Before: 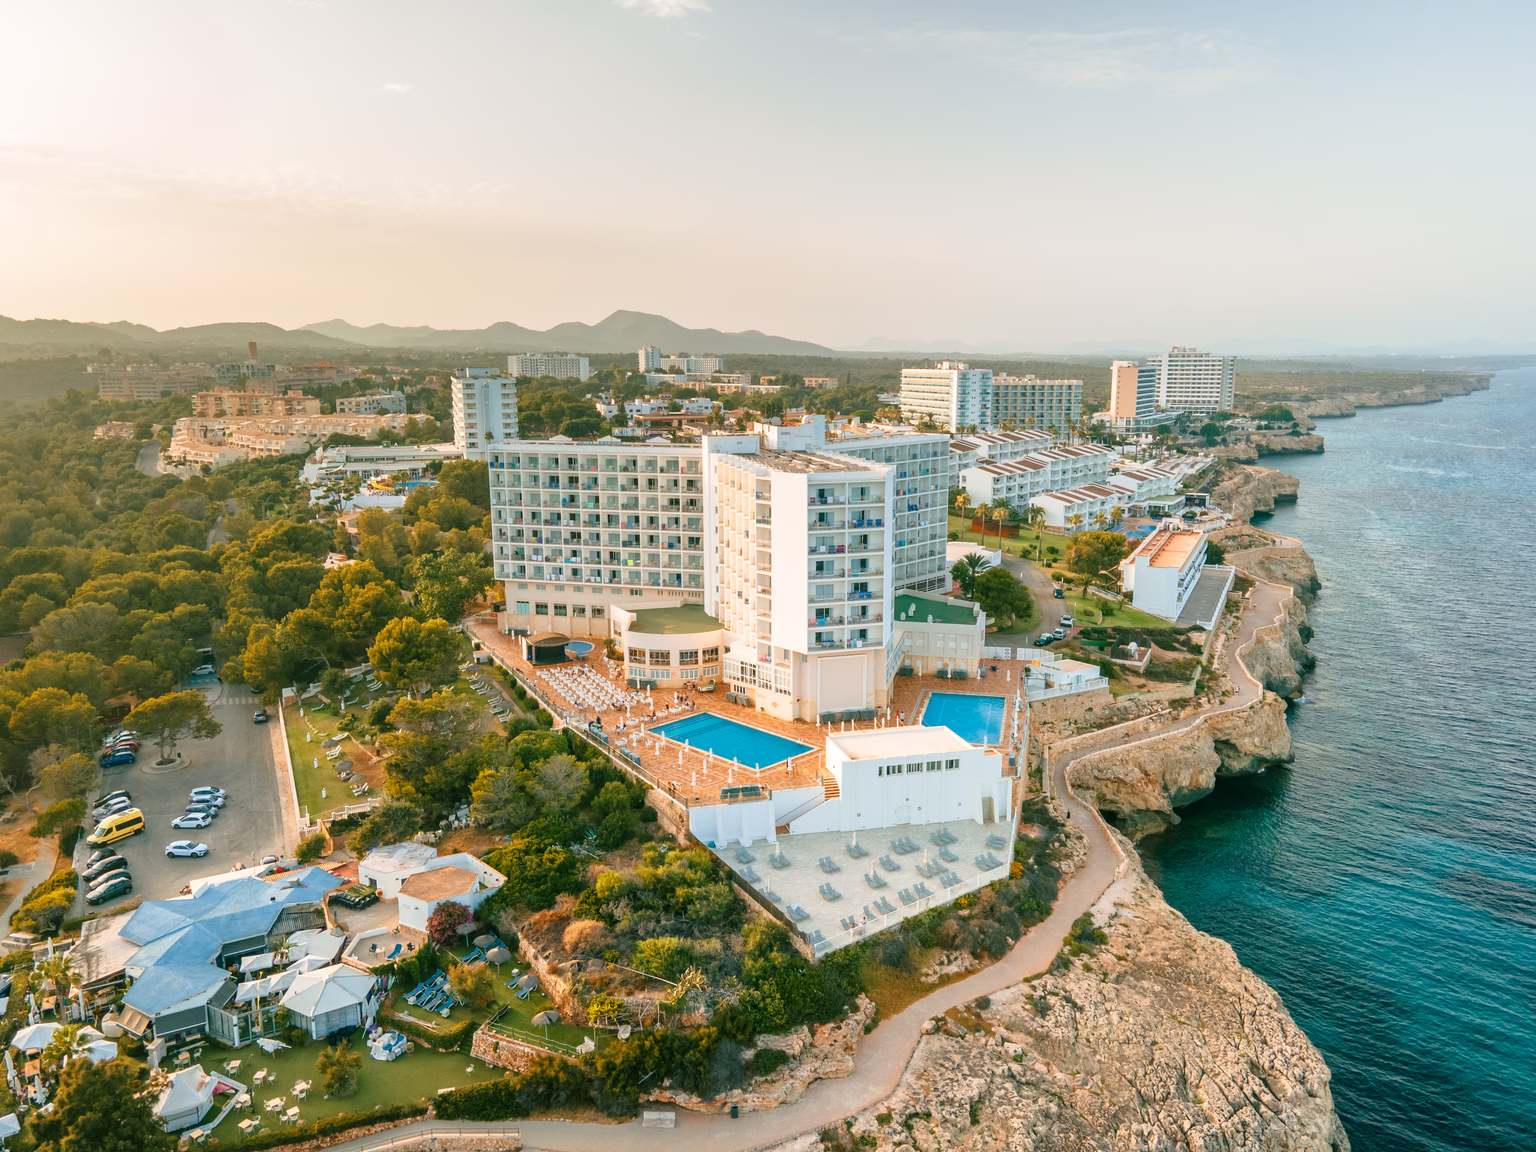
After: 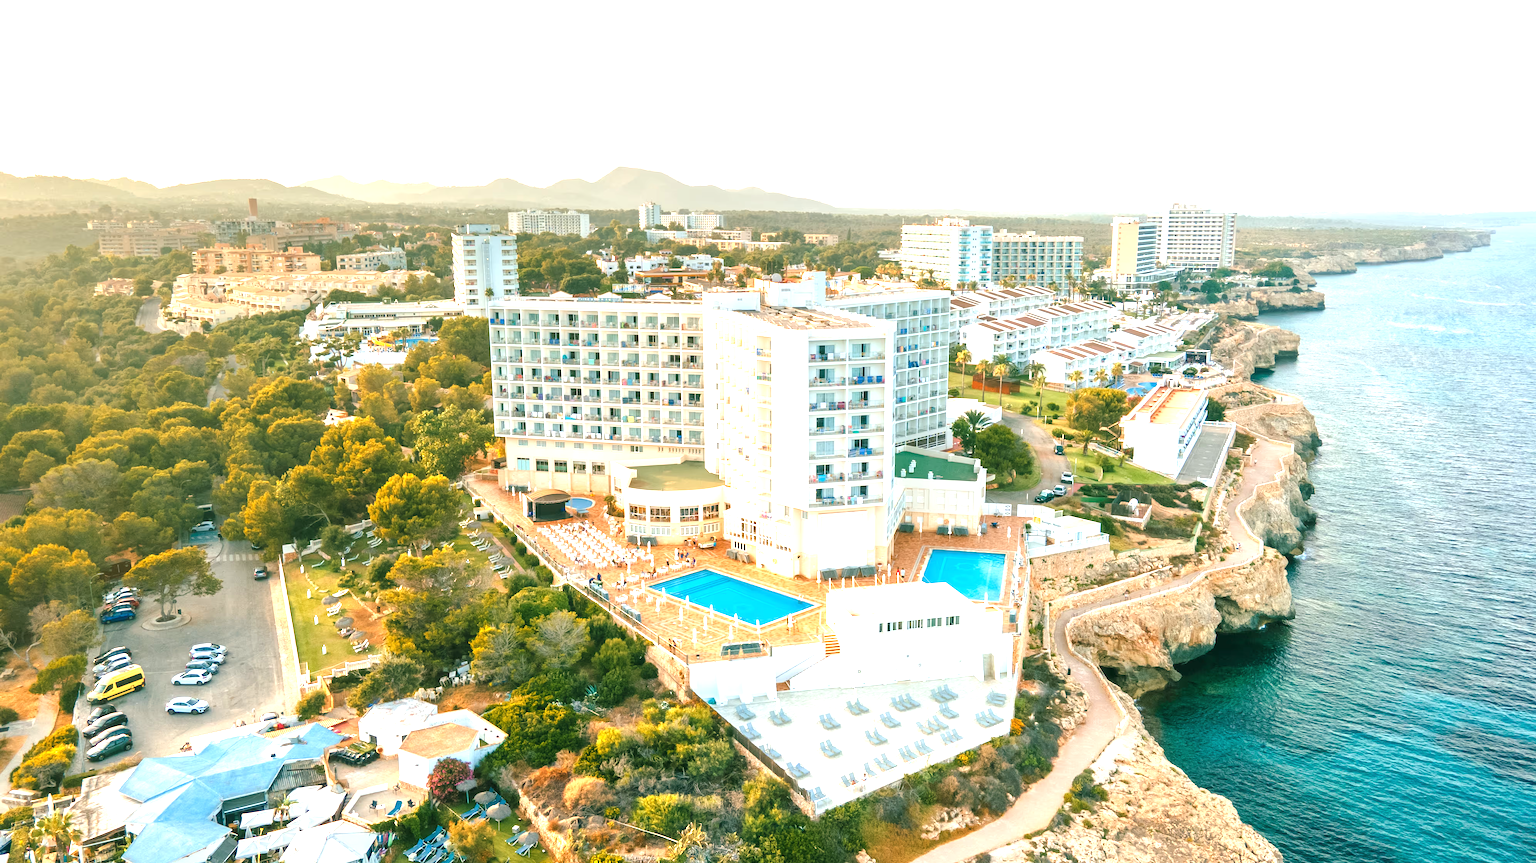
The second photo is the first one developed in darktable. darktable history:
crop and rotate: top 12.5%, bottom 12.5%
exposure: black level correction 0, exposure 1.1 EV, compensate exposure bias true, compensate highlight preservation false
